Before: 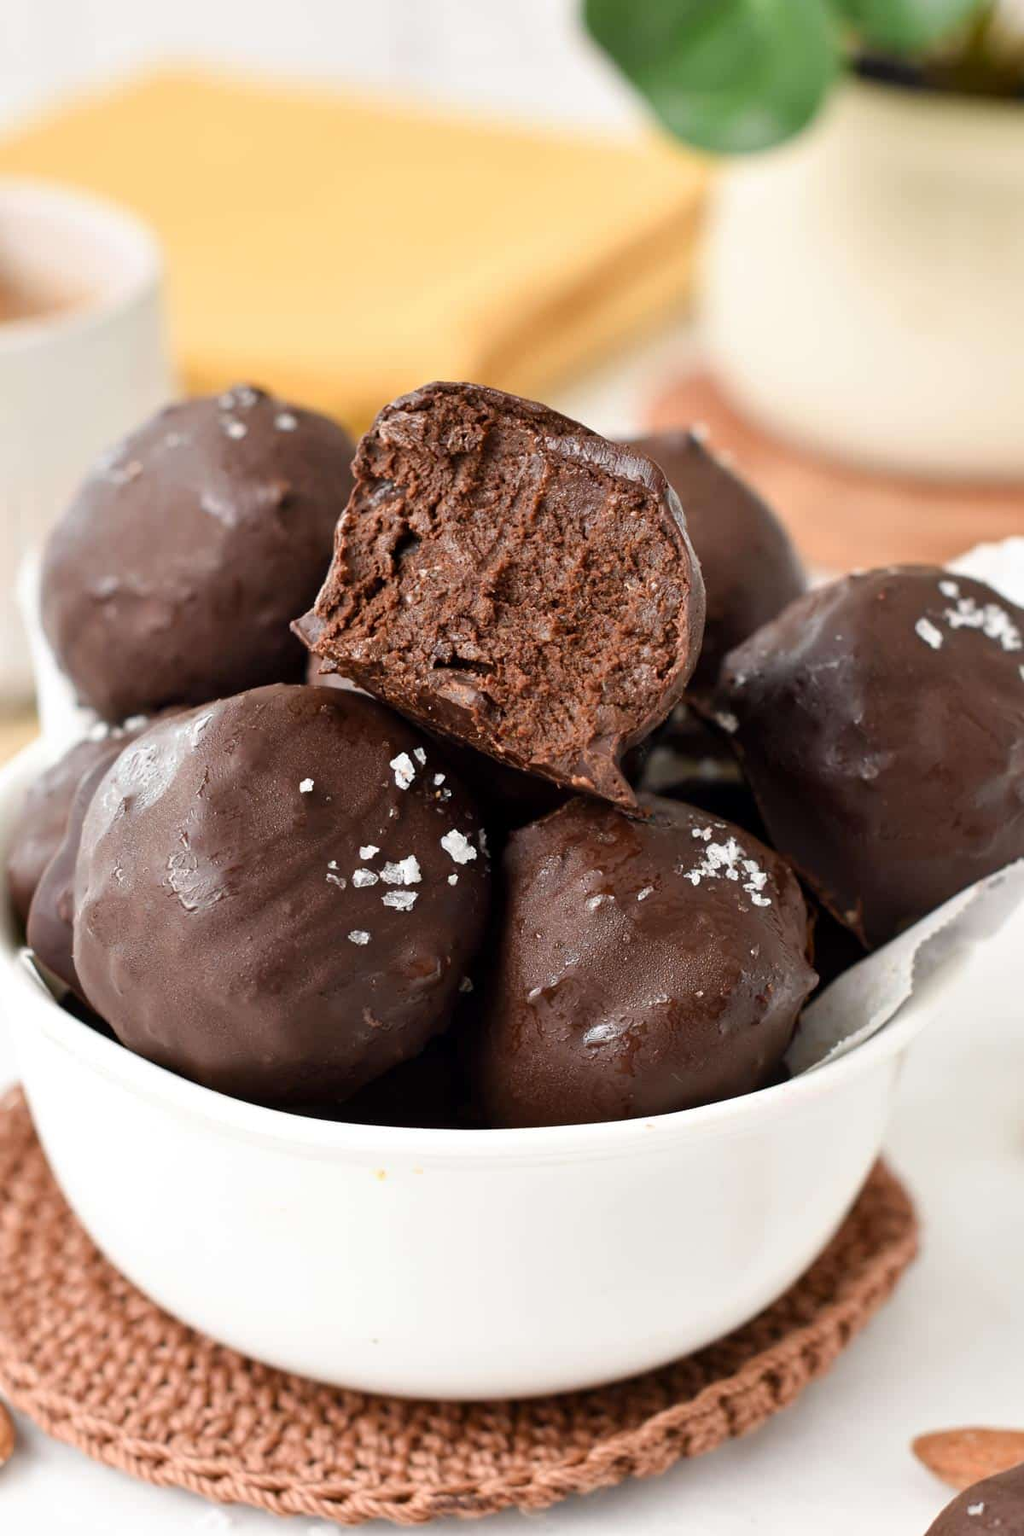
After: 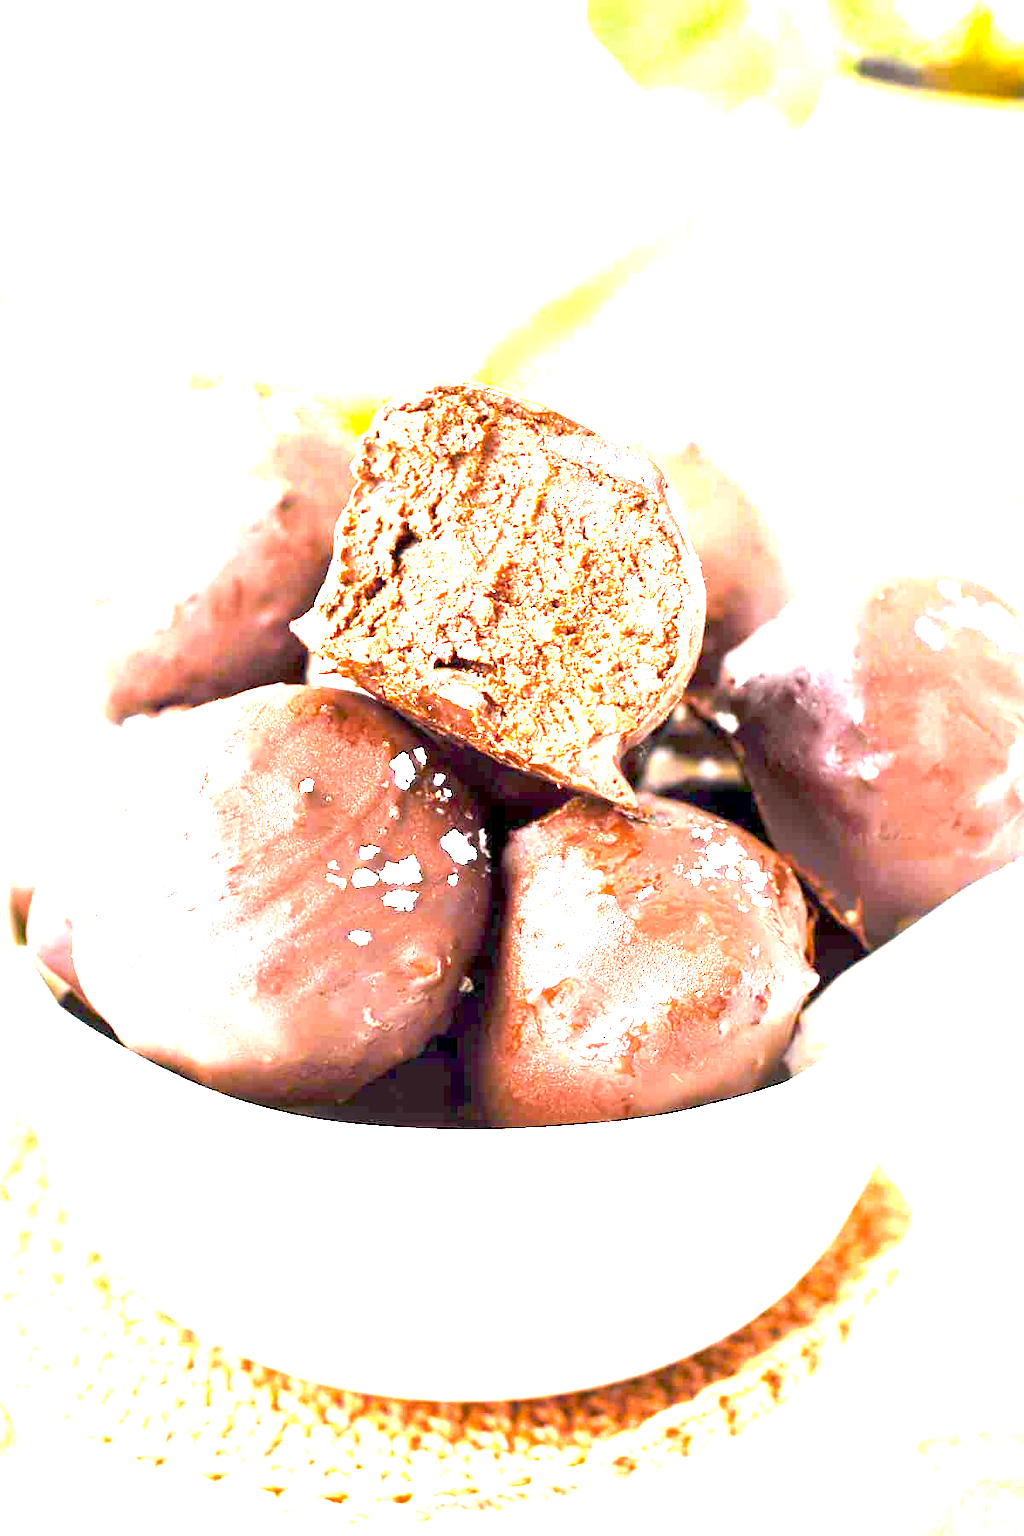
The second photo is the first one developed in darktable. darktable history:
color balance rgb: shadows lift › chroma 2%, shadows lift › hue 217.2°, power › chroma 0.25%, power › hue 60°, highlights gain › chroma 1.5%, highlights gain › hue 309.6°, global offset › luminance -0.5%, perceptual saturation grading › global saturation 15%, global vibrance 20%
exposure: black level correction 0, exposure 4 EV, compensate exposure bias true, compensate highlight preservation false
